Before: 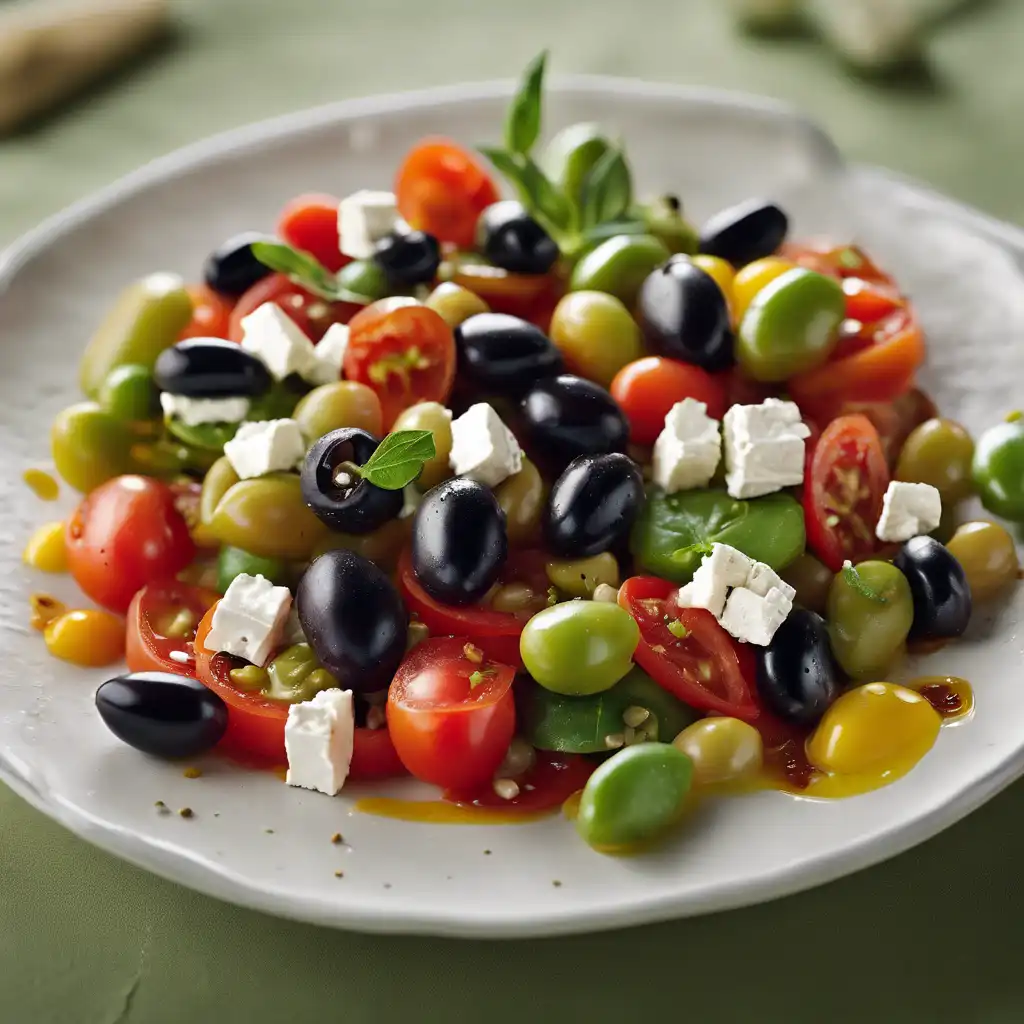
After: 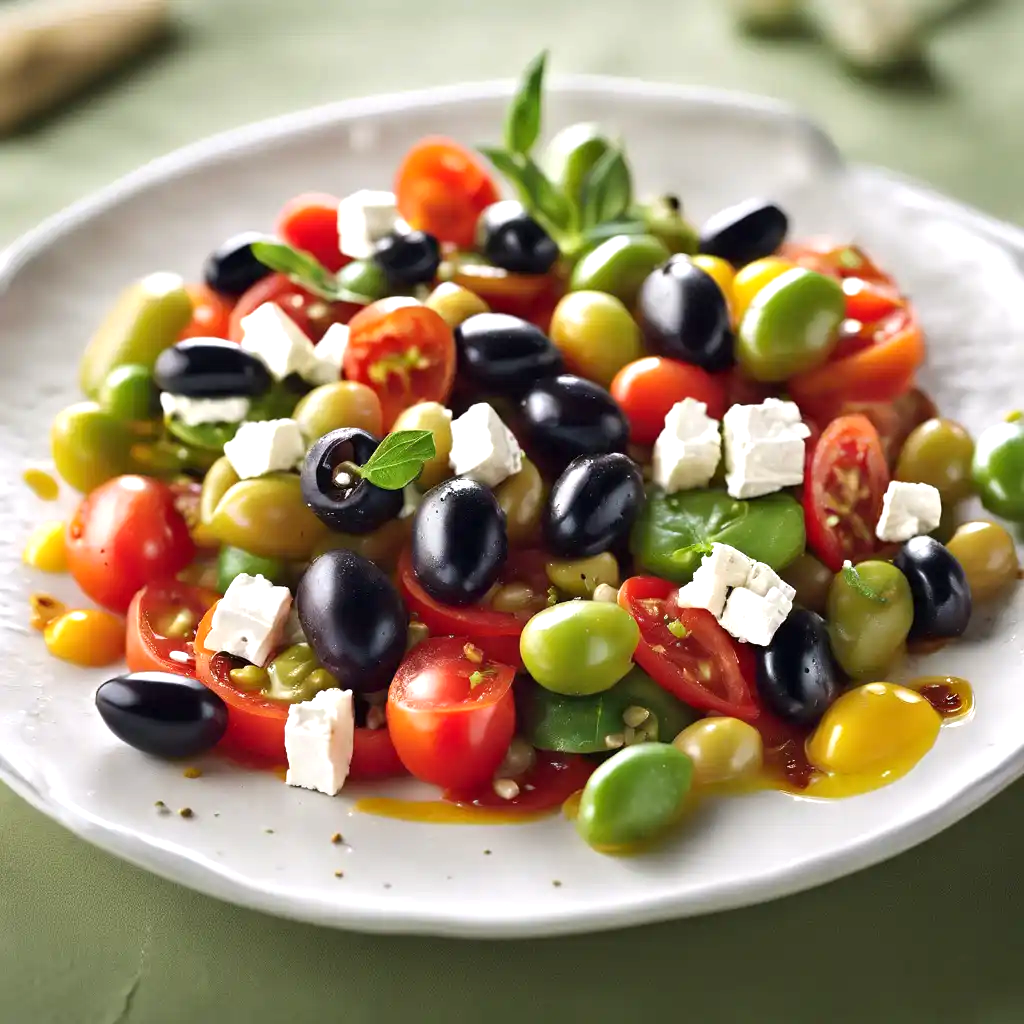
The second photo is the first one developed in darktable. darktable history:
white balance: red 1.004, blue 1.024
exposure: exposure 0.6 EV, compensate highlight preservation false
